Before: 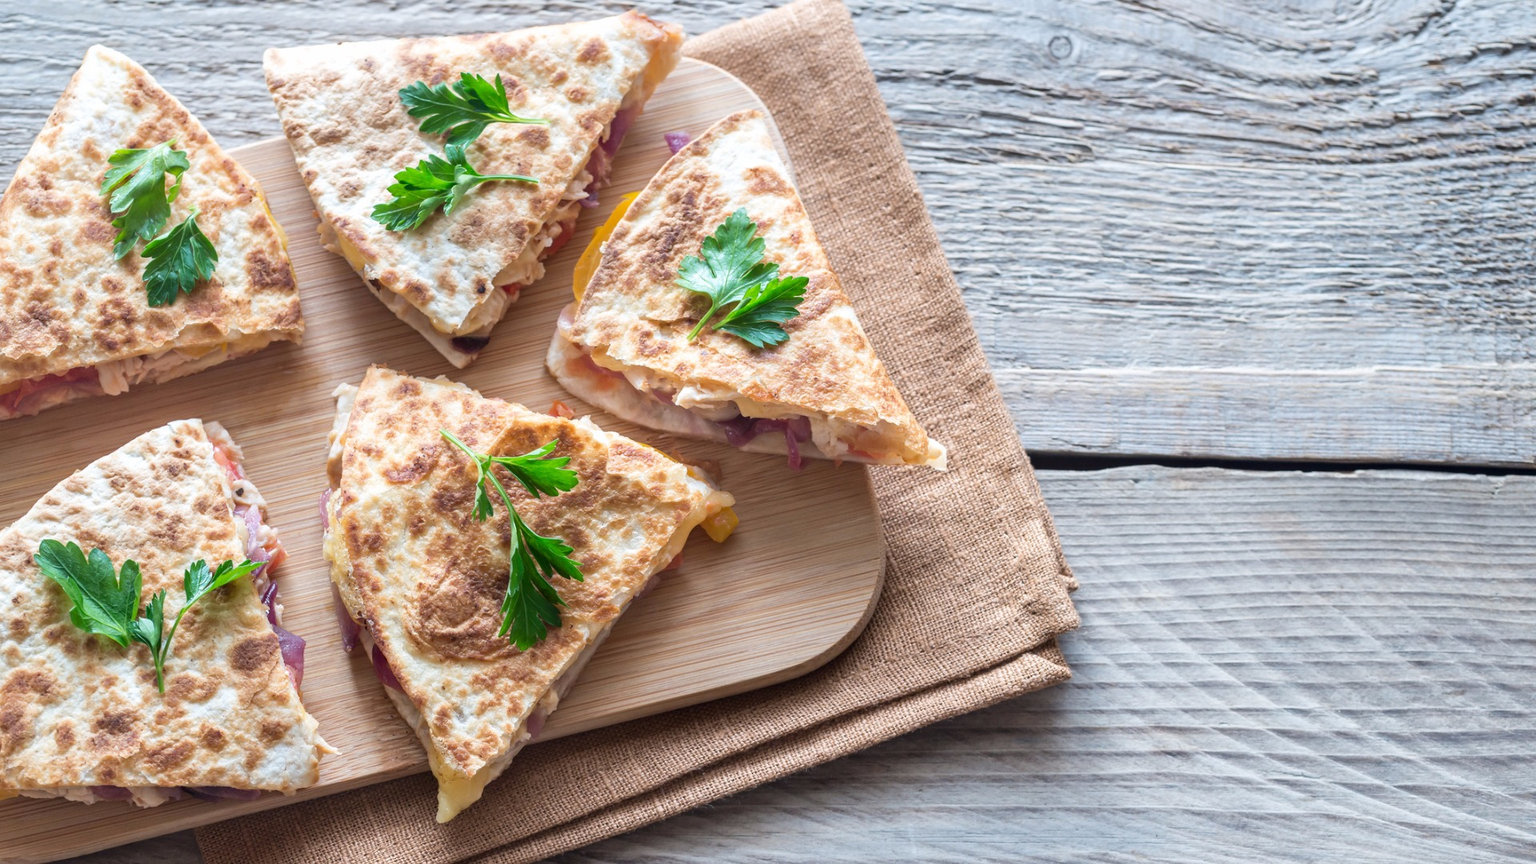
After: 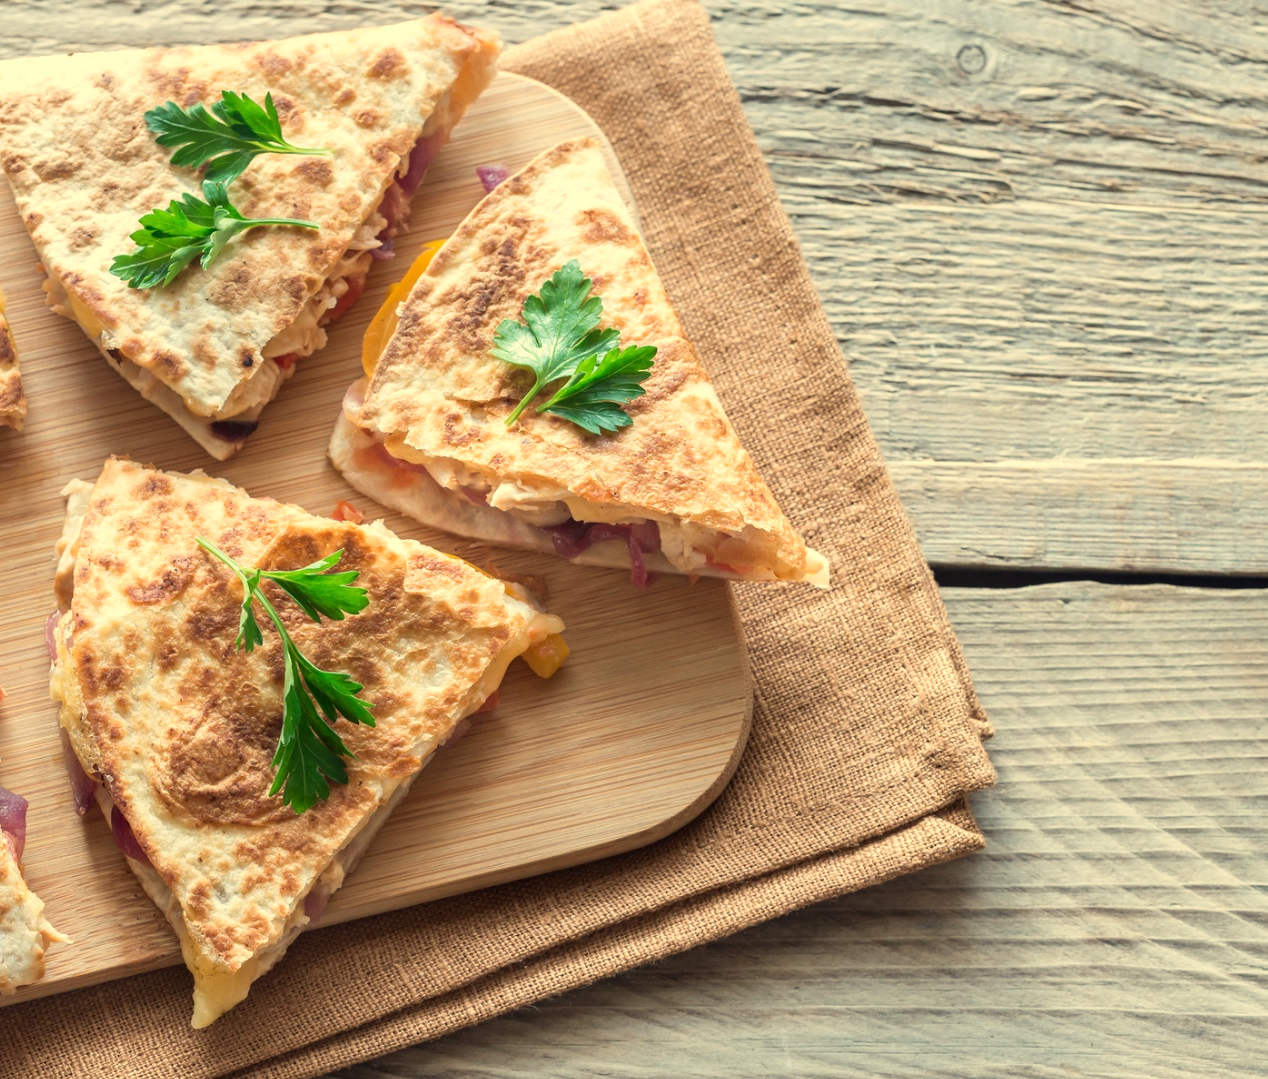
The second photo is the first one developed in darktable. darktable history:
white balance: red 1.08, blue 0.791
crop and rotate: left 18.442%, right 15.508%
